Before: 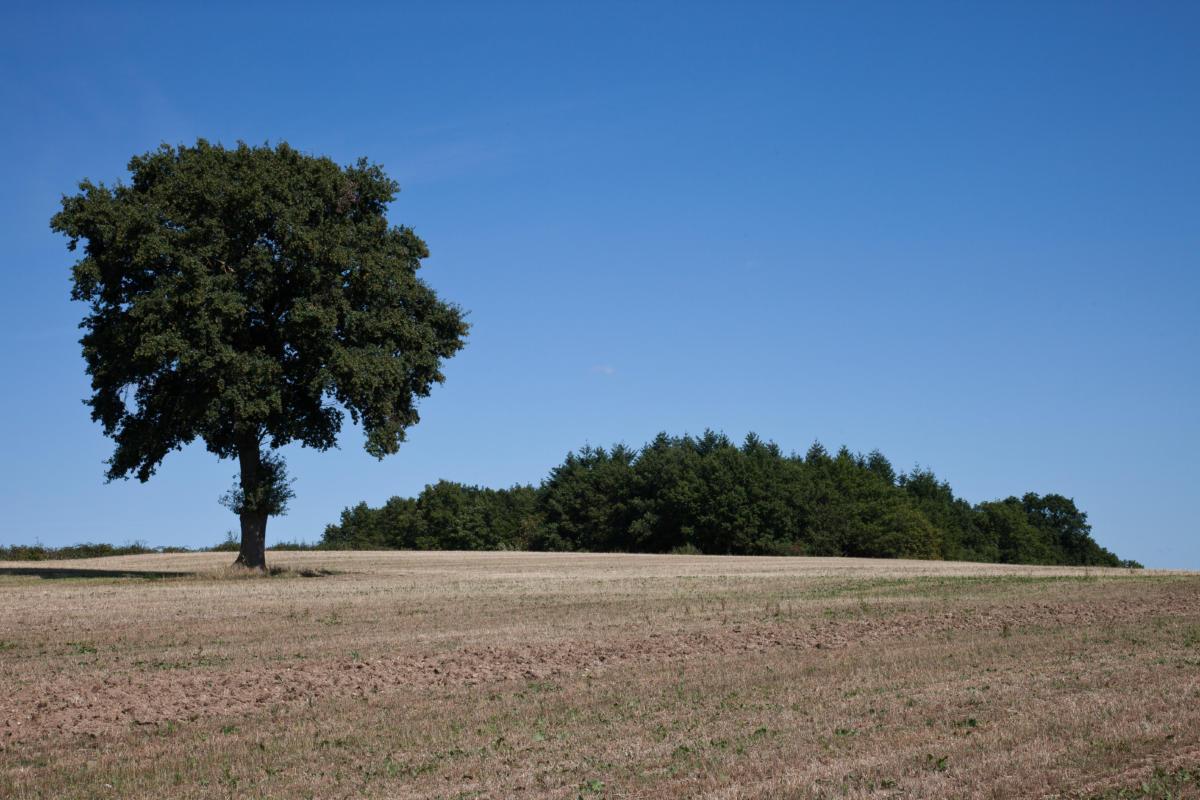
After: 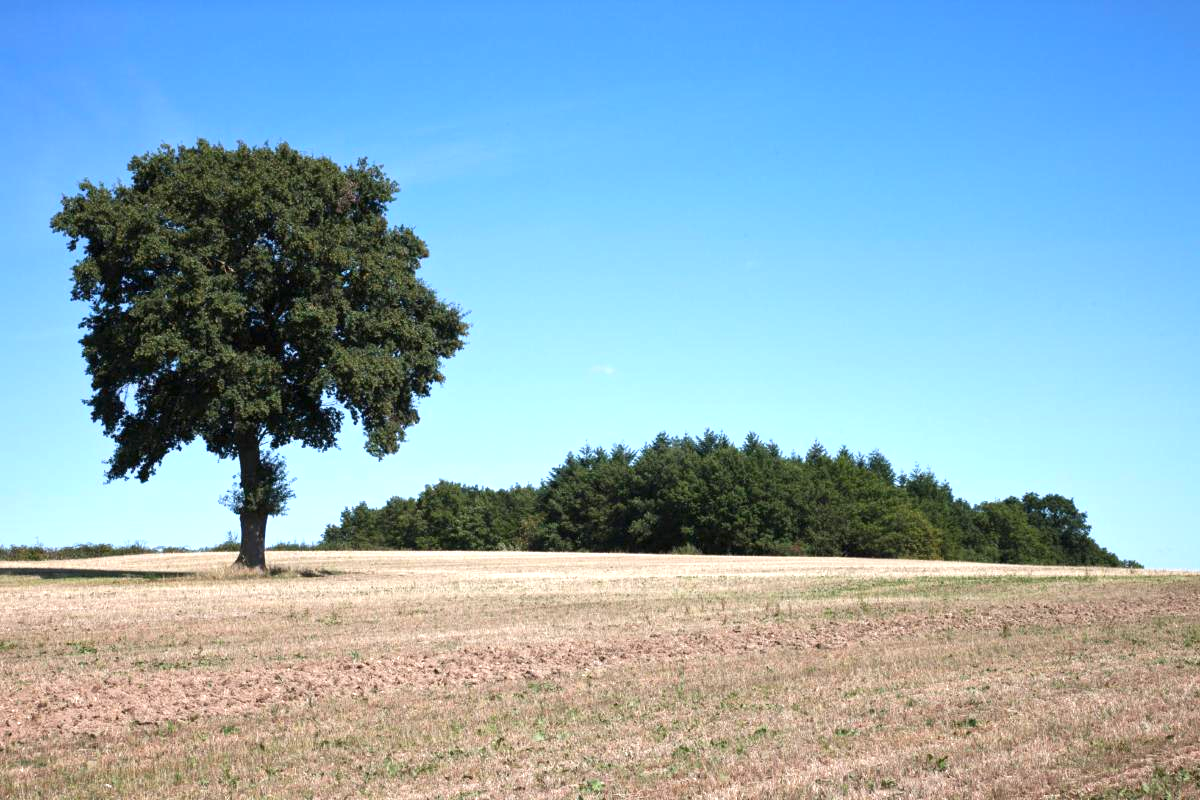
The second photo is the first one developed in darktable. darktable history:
exposure: black level correction 0, exposure 1.279 EV, compensate highlight preservation false
